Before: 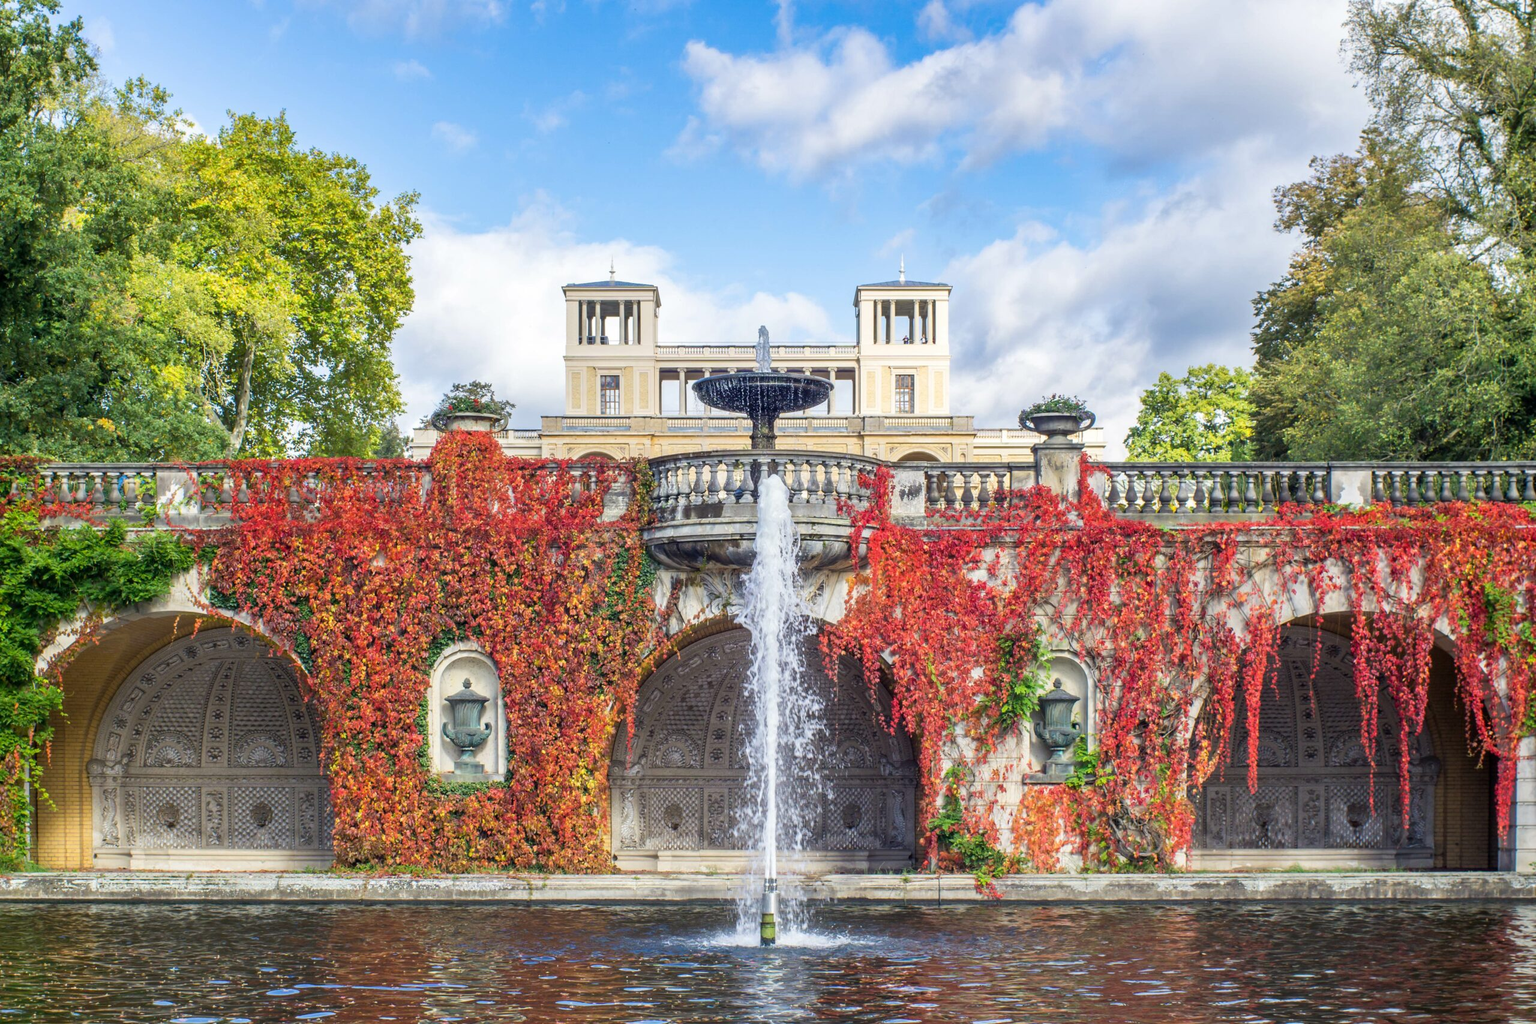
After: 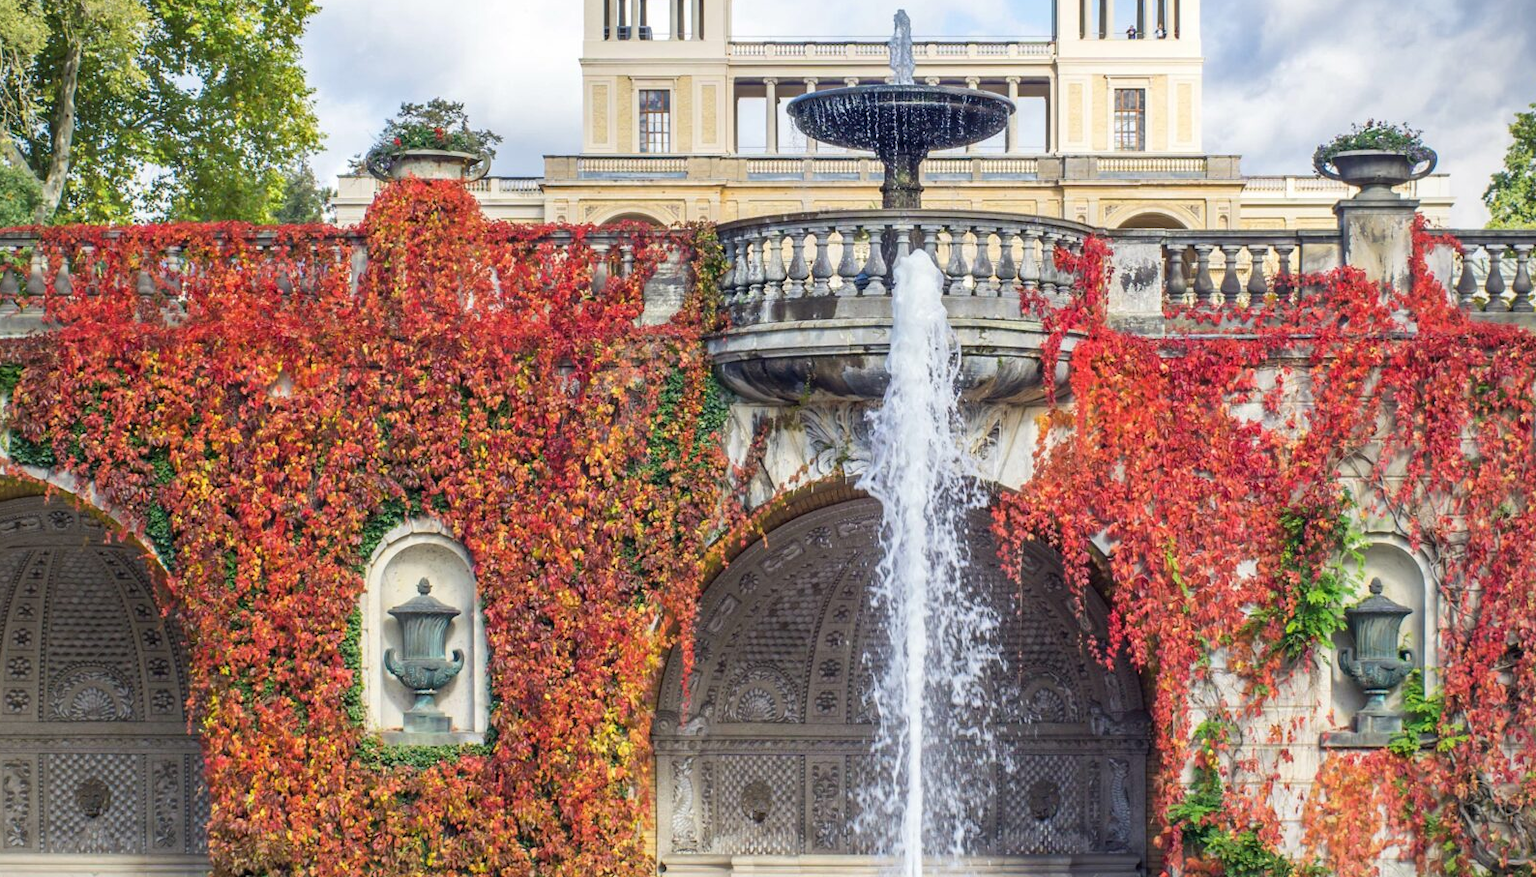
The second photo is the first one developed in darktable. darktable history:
crop: left 13.312%, top 31.28%, right 24.627%, bottom 15.582%
vignetting: fall-off radius 93.87%
